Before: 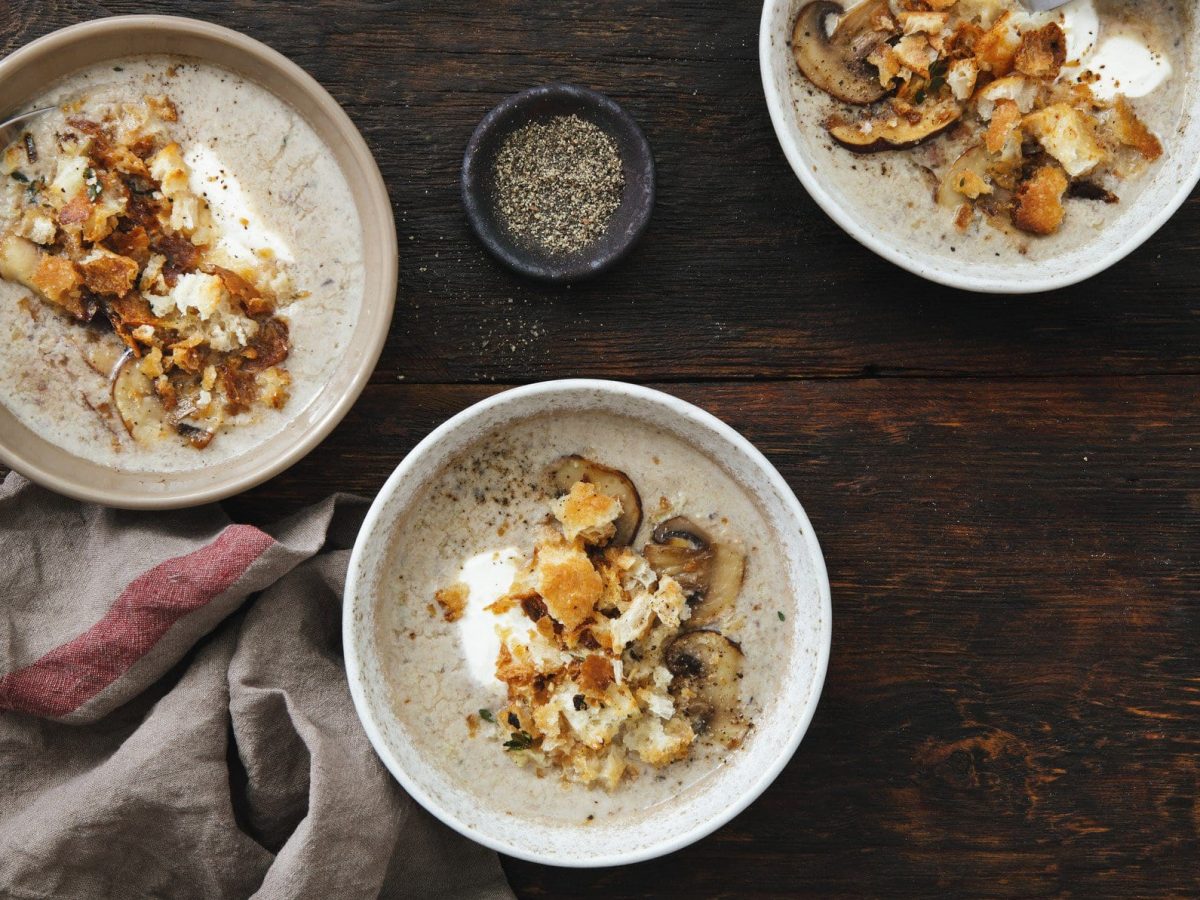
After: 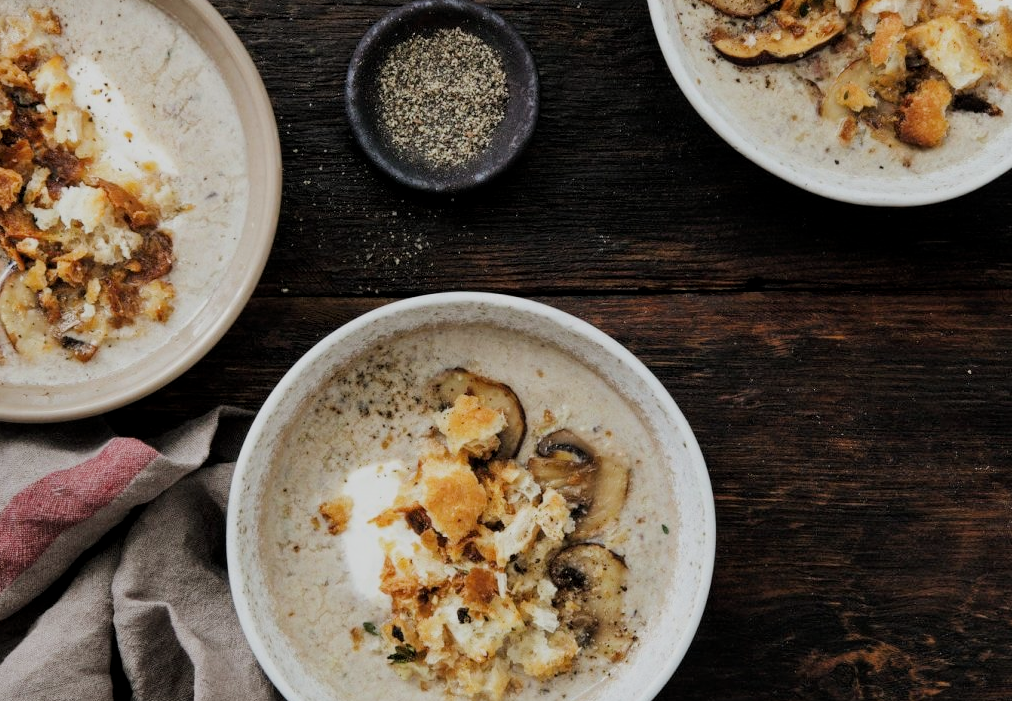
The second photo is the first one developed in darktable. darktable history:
crop and rotate: left 9.706%, top 9.703%, right 5.934%, bottom 12.369%
local contrast: highlights 104%, shadows 100%, detail 120%, midtone range 0.2
filmic rgb: black relative exposure -7.37 EV, white relative exposure 5.07 EV, hardness 3.22
